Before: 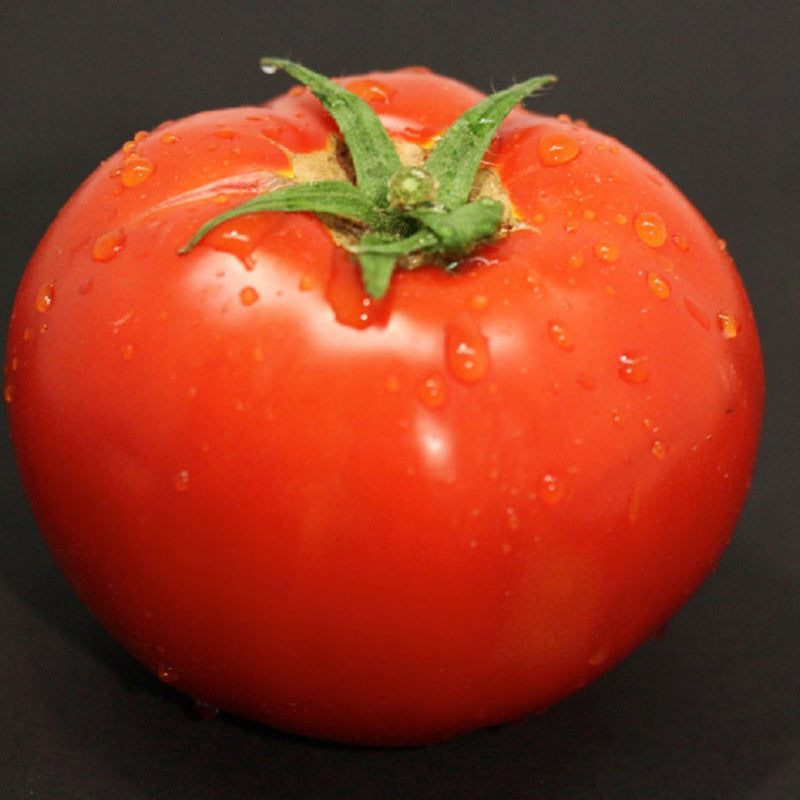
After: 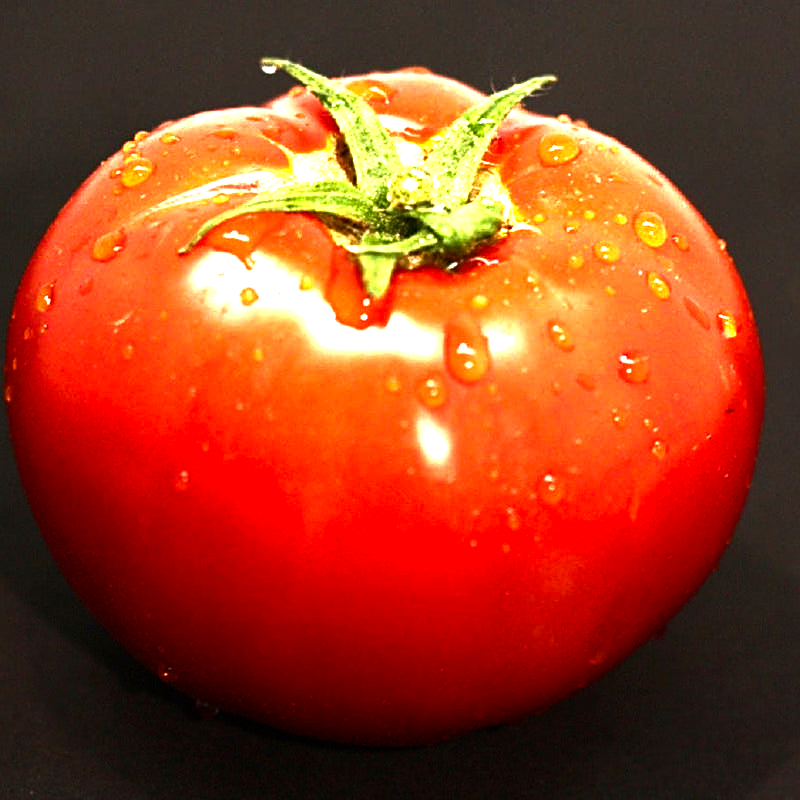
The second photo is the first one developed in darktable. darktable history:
sharpen: on, module defaults
levels: levels [0, 0.476, 0.951]
color balance rgb: highlights gain › luminance 19.812%, highlights gain › chroma 2.736%, highlights gain › hue 175.72°, linear chroma grading › shadows -3.506%, linear chroma grading › highlights -3.144%, perceptual saturation grading › global saturation 20%, perceptual saturation grading › highlights -49.419%, perceptual saturation grading › shadows 24.314%, perceptual brilliance grading › highlights 74.601%, perceptual brilliance grading › shadows -29.514%, global vibrance 14.864%
color correction: highlights a* 12.98, highlights b* 5.4
